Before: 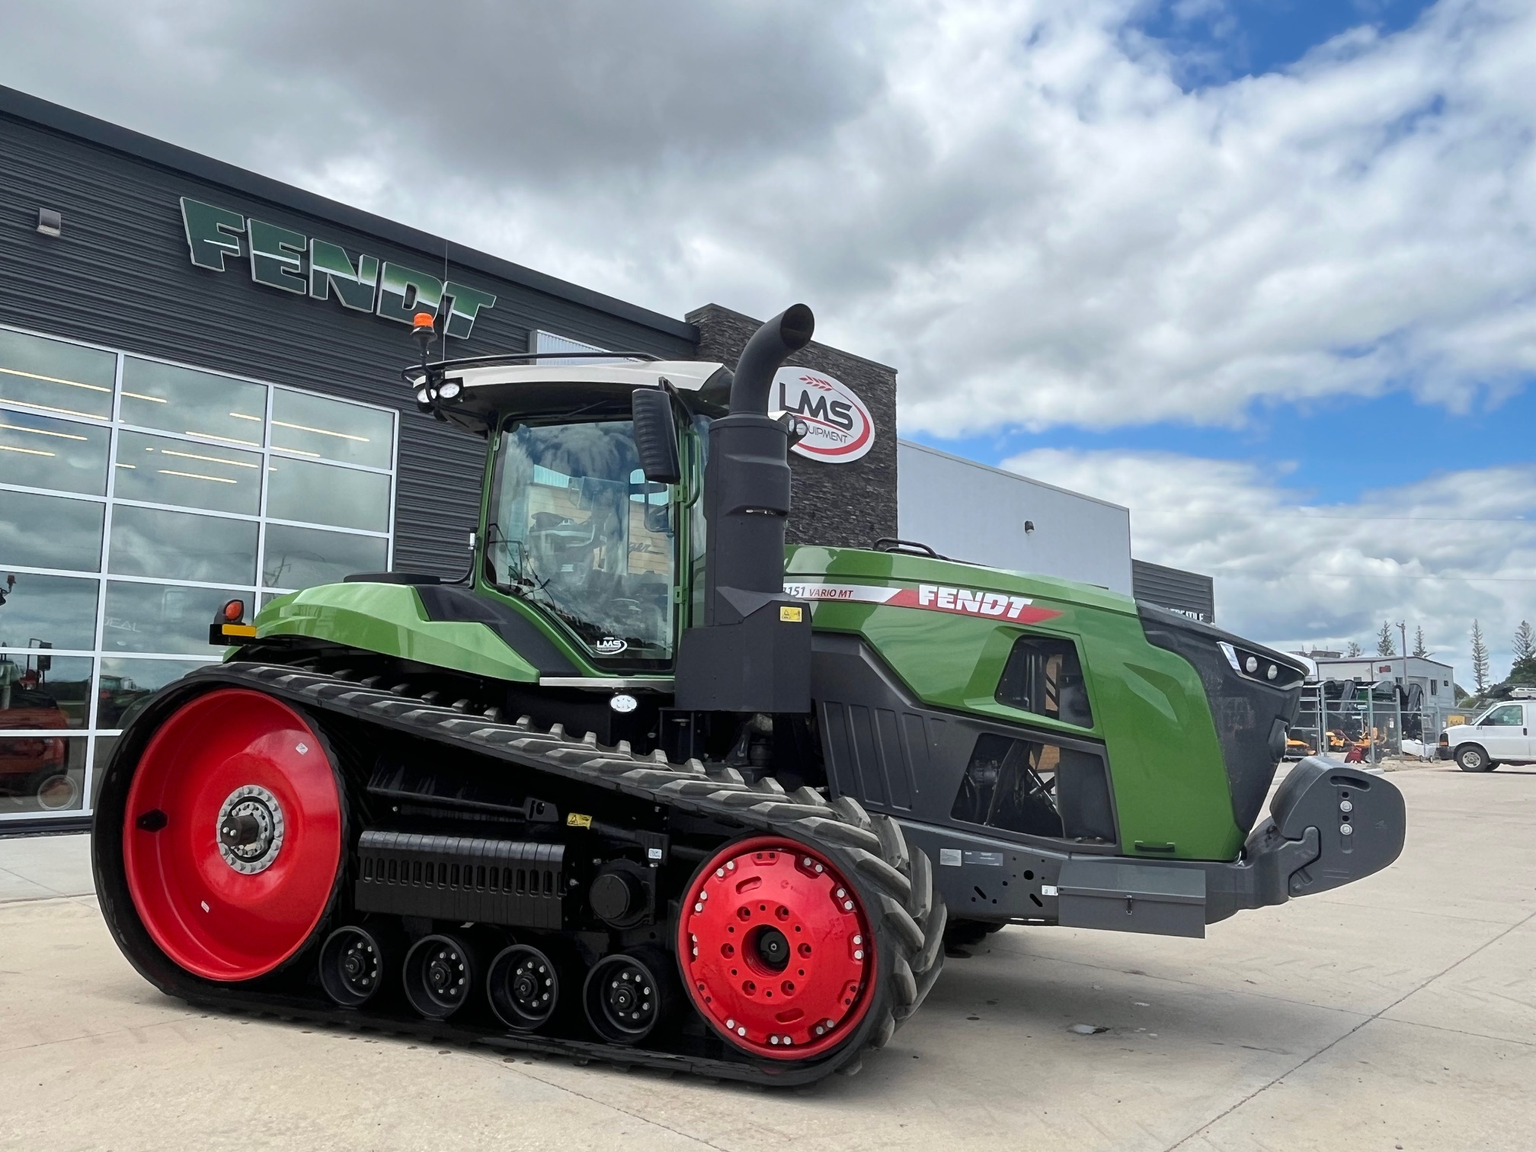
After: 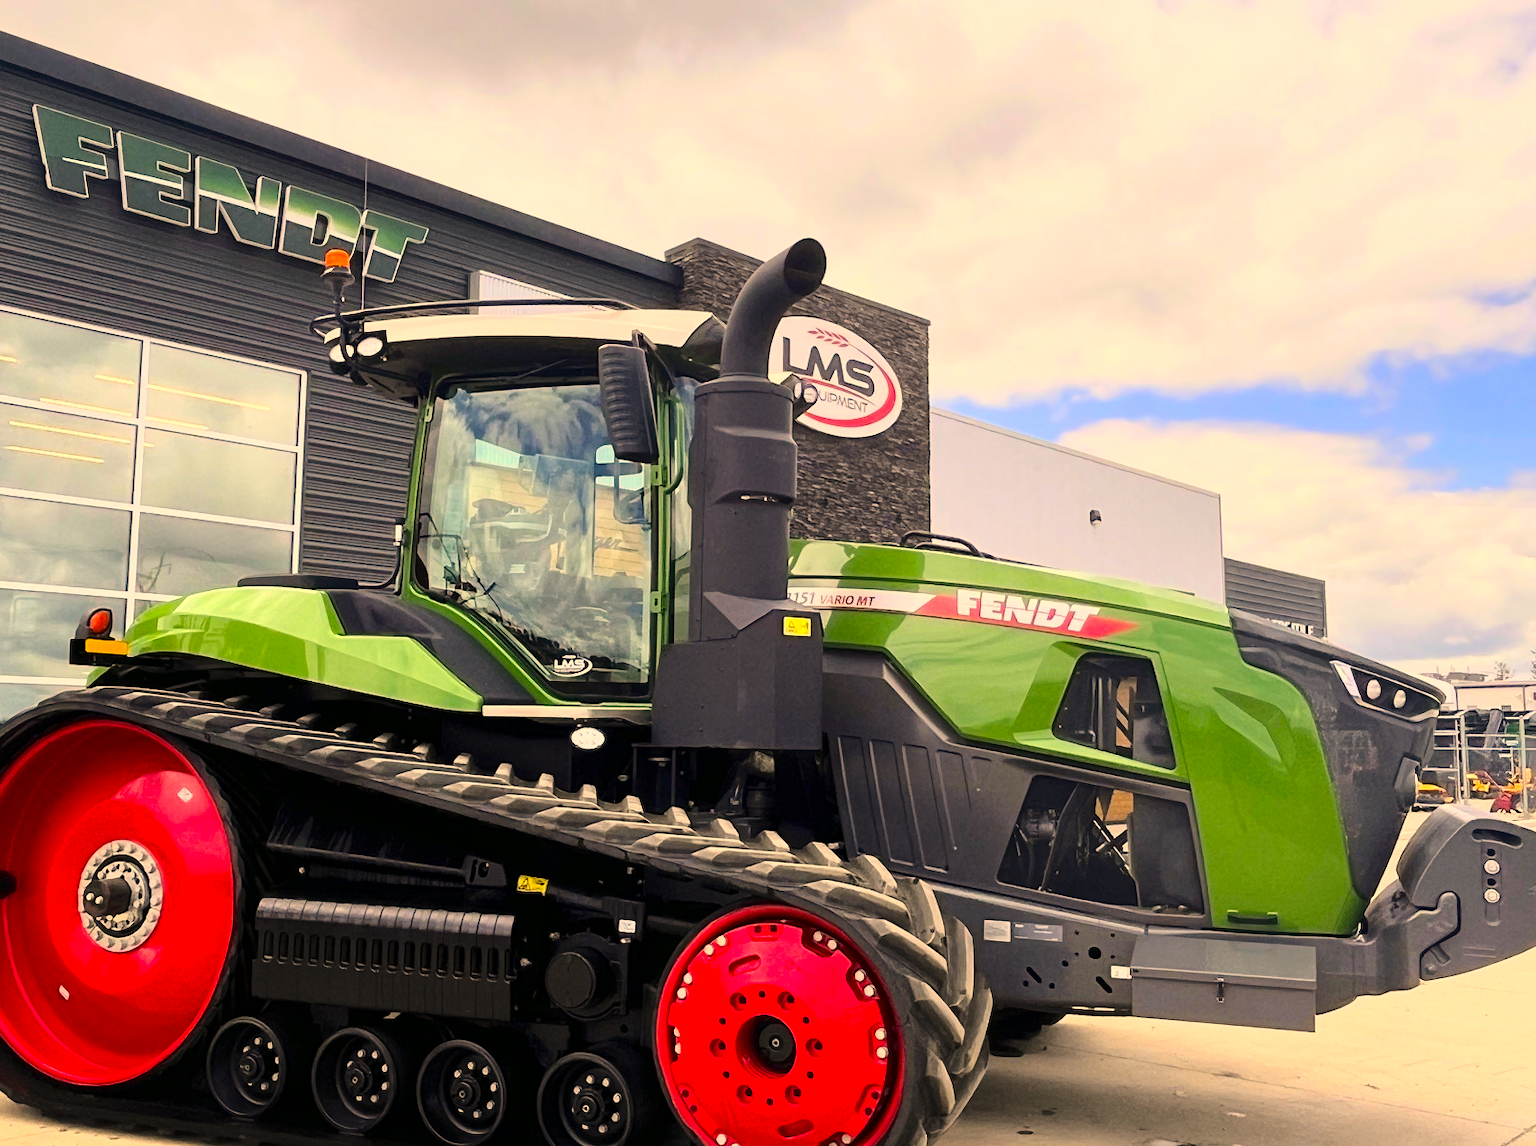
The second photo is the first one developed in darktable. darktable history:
color correction: highlights a* 14.96, highlights b* 30.95
color balance rgb: linear chroma grading › global chroma 14.352%, perceptual saturation grading › global saturation 19.943%
crop and rotate: left 10.048%, top 9.88%, right 10.001%, bottom 10.573%
base curve: curves: ch0 [(0, 0) (0.028, 0.03) (0.121, 0.232) (0.46, 0.748) (0.859, 0.968) (1, 1)], preserve colors average RGB
